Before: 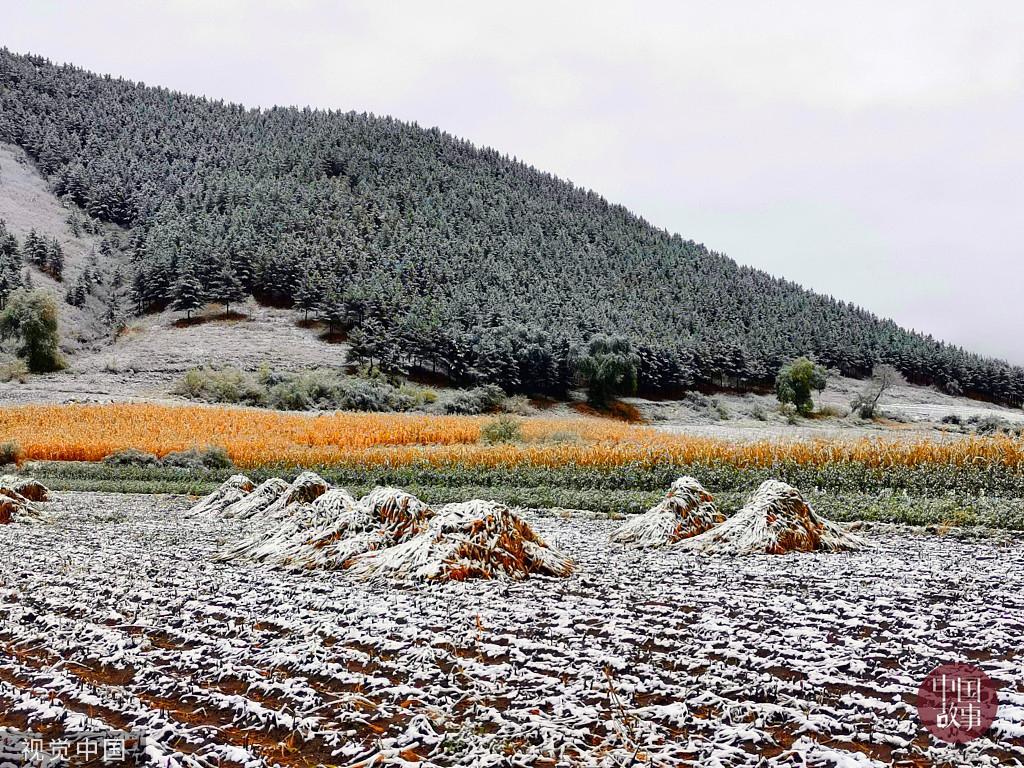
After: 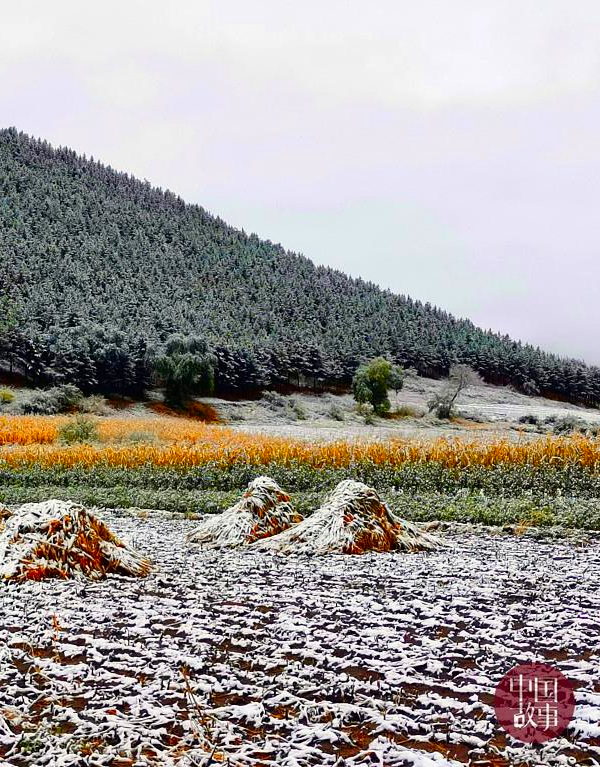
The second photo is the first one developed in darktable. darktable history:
crop: left 41.402%
contrast brightness saturation: brightness -0.02, saturation 0.35
